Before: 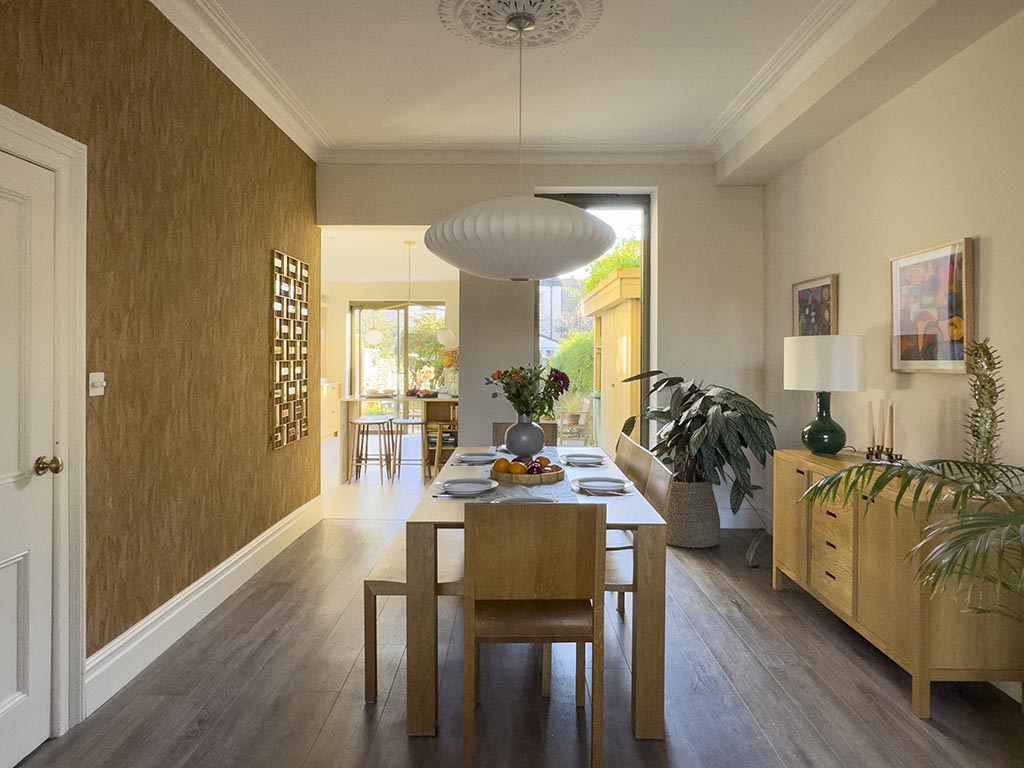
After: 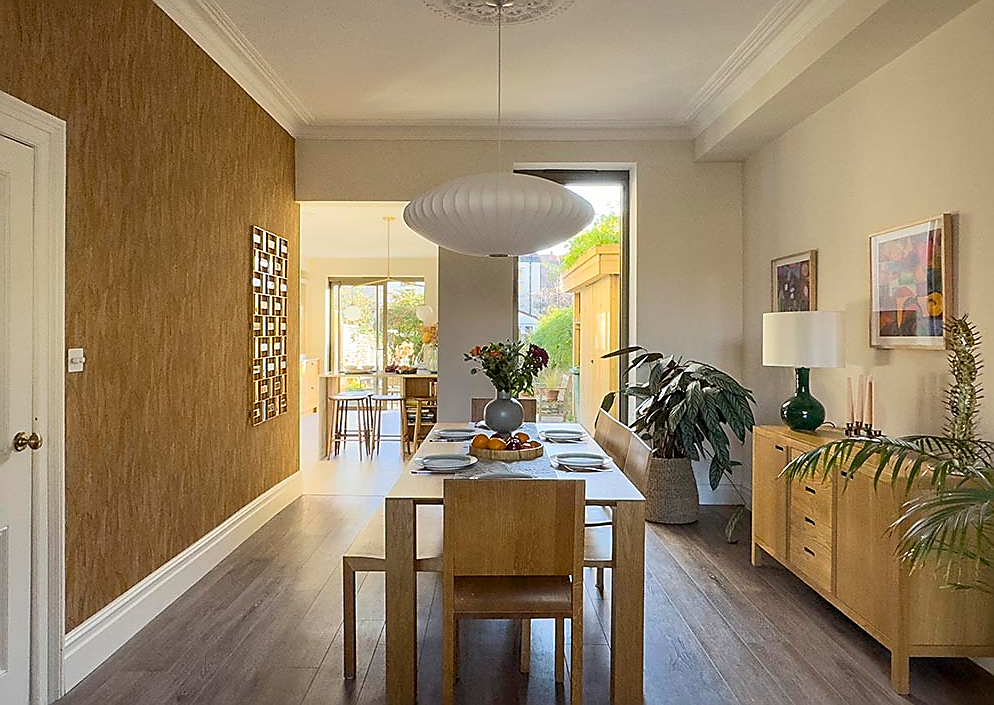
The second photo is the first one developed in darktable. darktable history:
sharpen: radius 1.36, amount 1.257, threshold 0.798
crop: left 2.075%, top 3.249%, right 0.815%, bottom 4.934%
